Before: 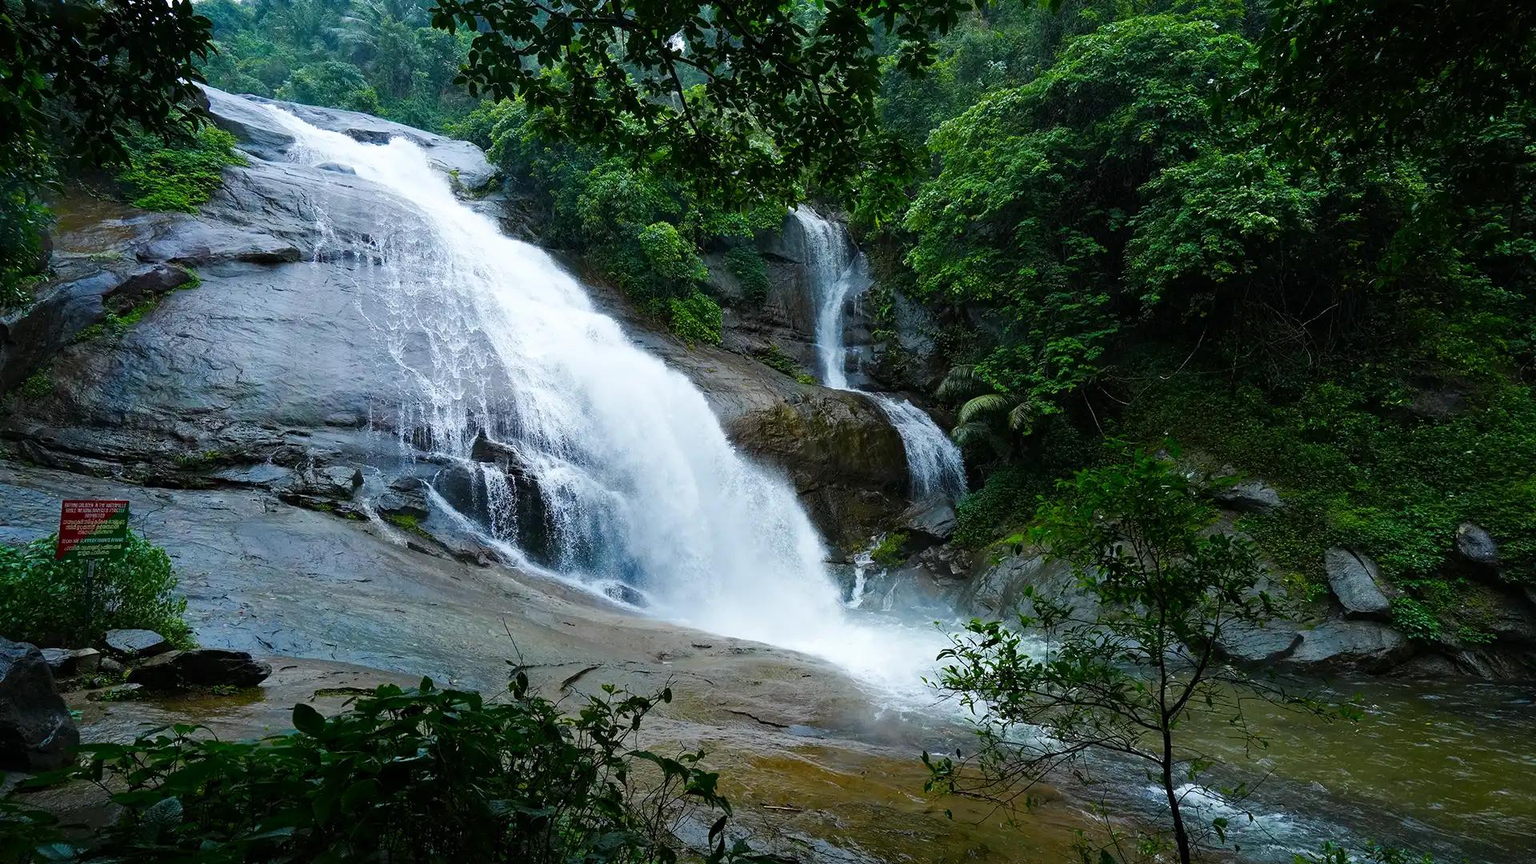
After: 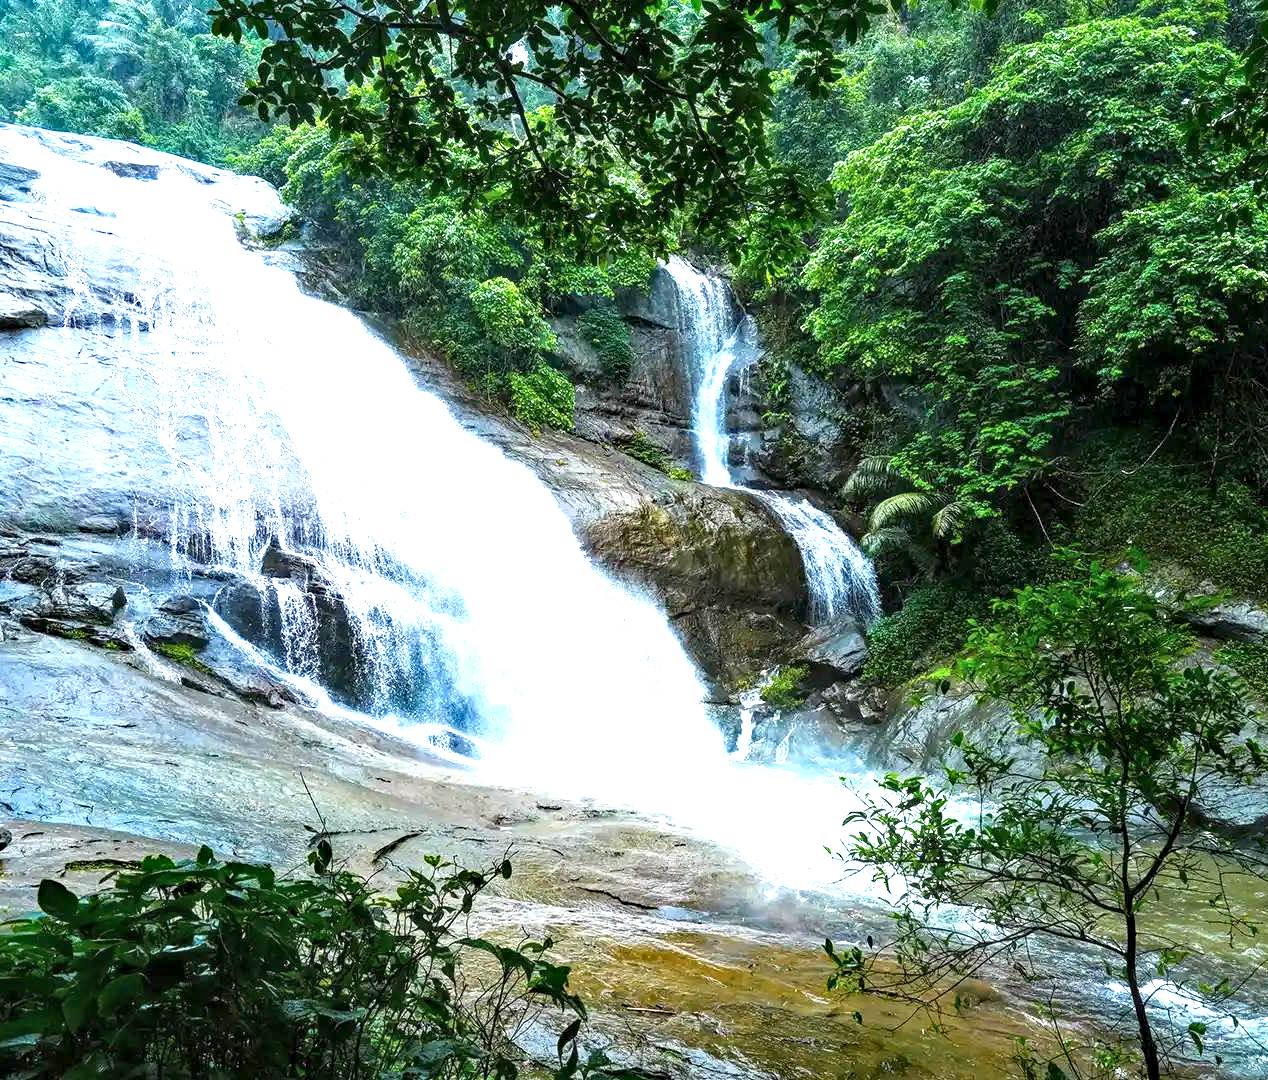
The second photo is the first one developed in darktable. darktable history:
local contrast: detail 142%
exposure: black level correction 0, exposure 1.634 EV, compensate highlight preservation false
crop: left 17.131%, right 16.823%
haze removal: compatibility mode true, adaptive false
